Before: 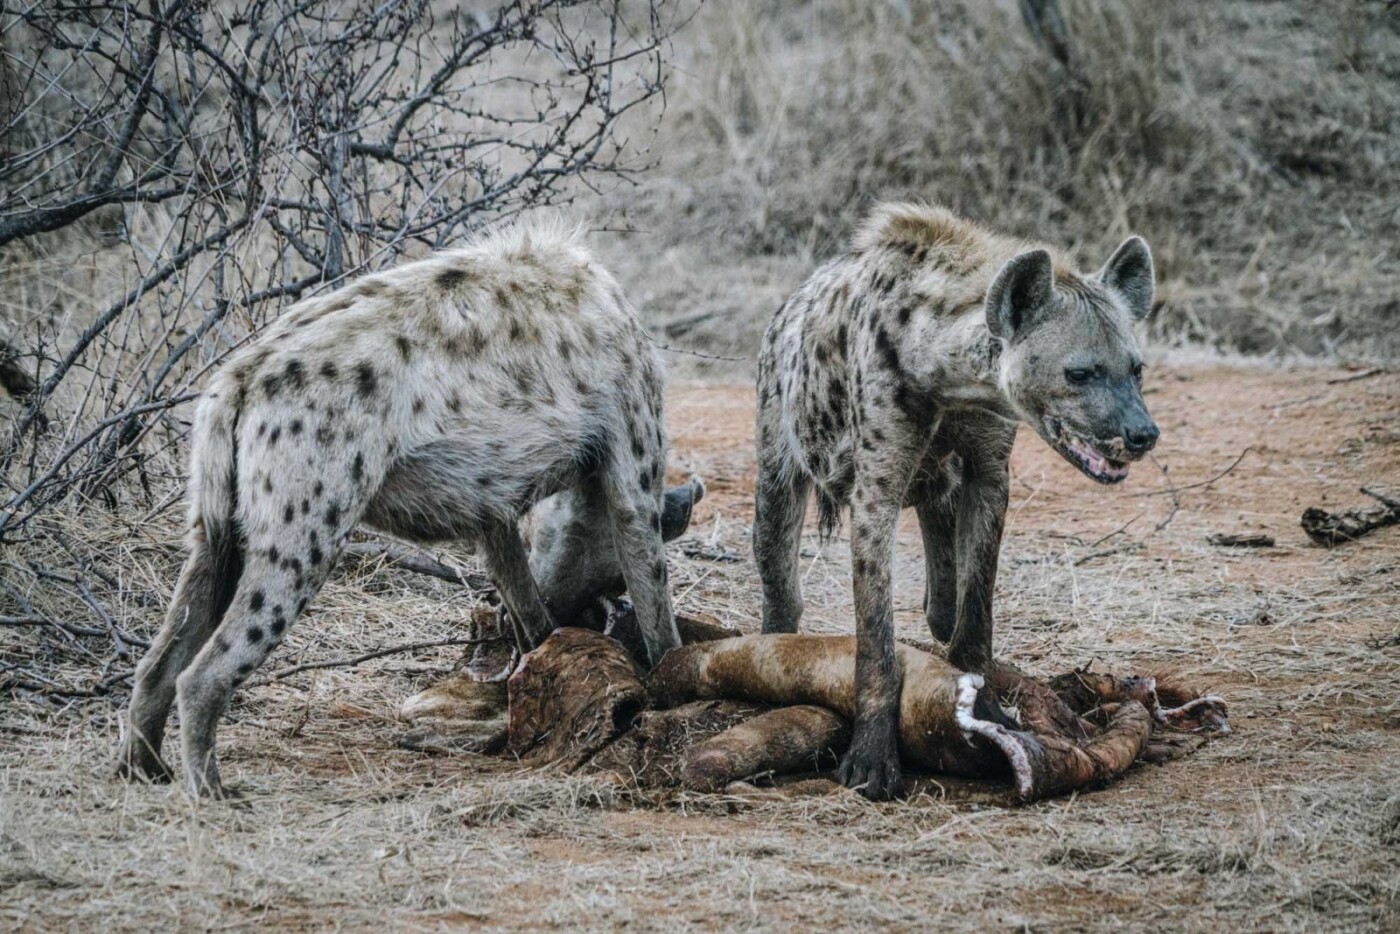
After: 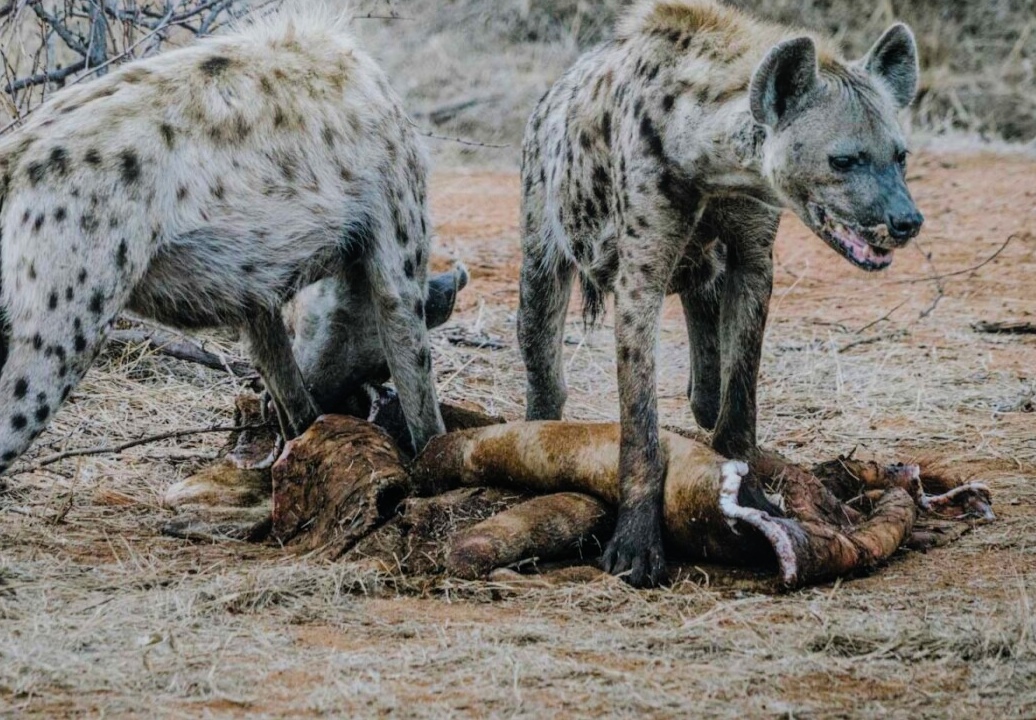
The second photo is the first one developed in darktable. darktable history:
filmic rgb: white relative exposure 3.8 EV, hardness 4.35
crop: left 16.871%, top 22.857%, right 9.116%
color balance rgb: linear chroma grading › global chroma 13.3%, global vibrance 41.49%
bloom: on, module defaults
